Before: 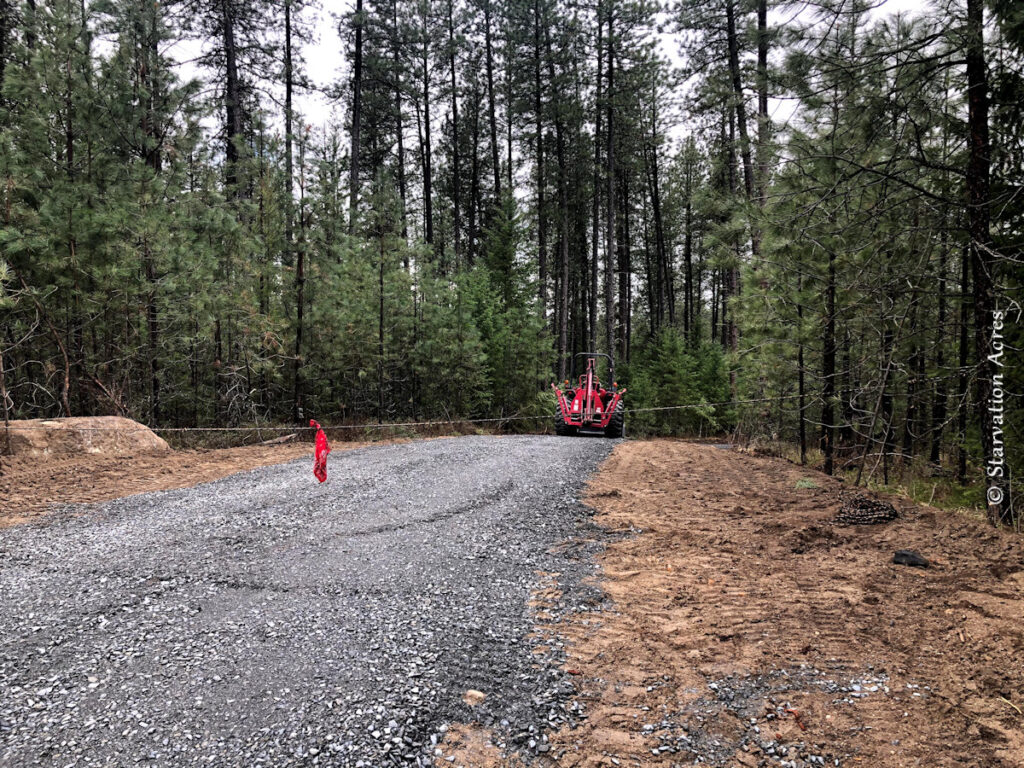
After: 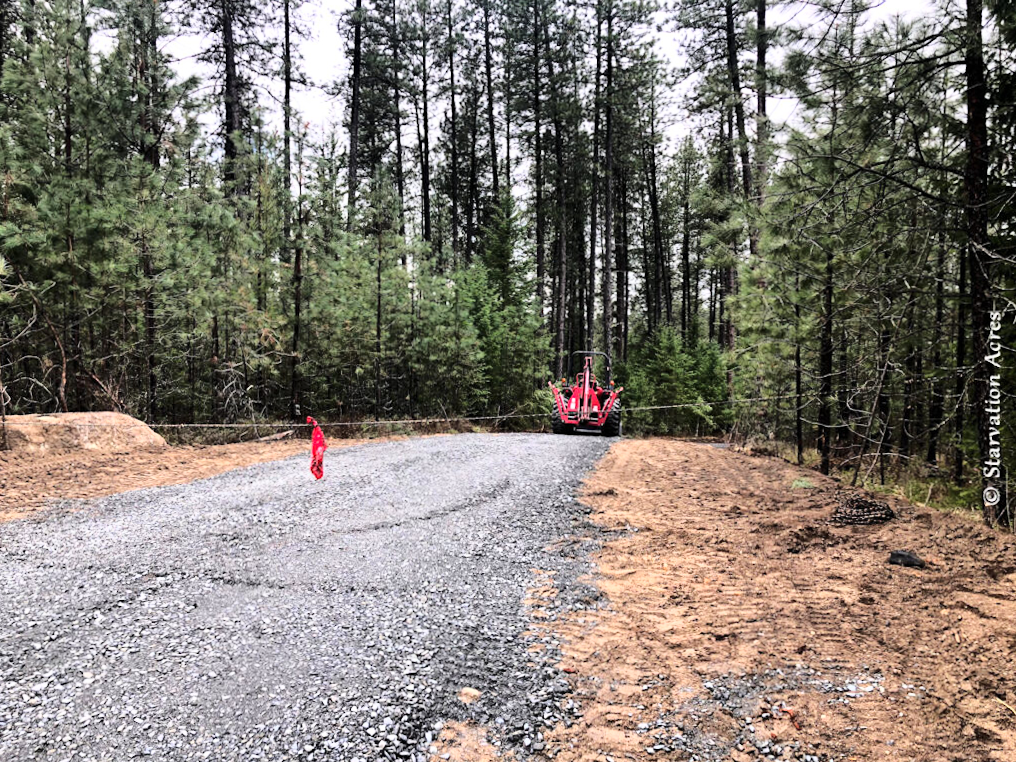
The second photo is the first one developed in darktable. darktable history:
base curve: curves: ch0 [(0, 0) (0.028, 0.03) (0.121, 0.232) (0.46, 0.748) (0.859, 0.968) (1, 1)]
crop and rotate: angle -0.327°
